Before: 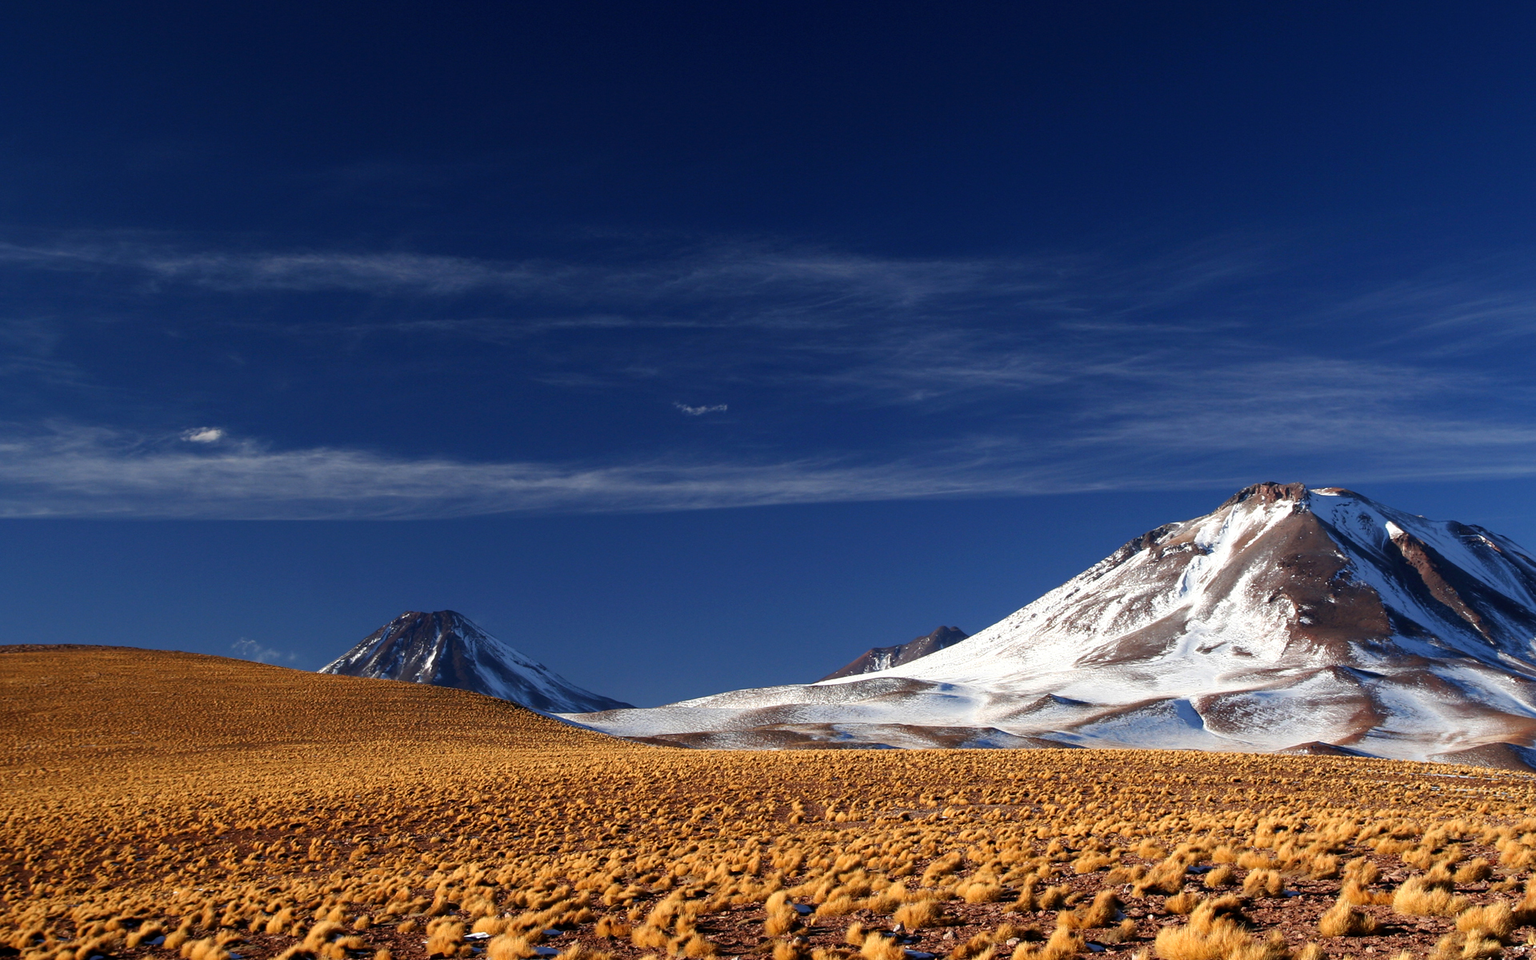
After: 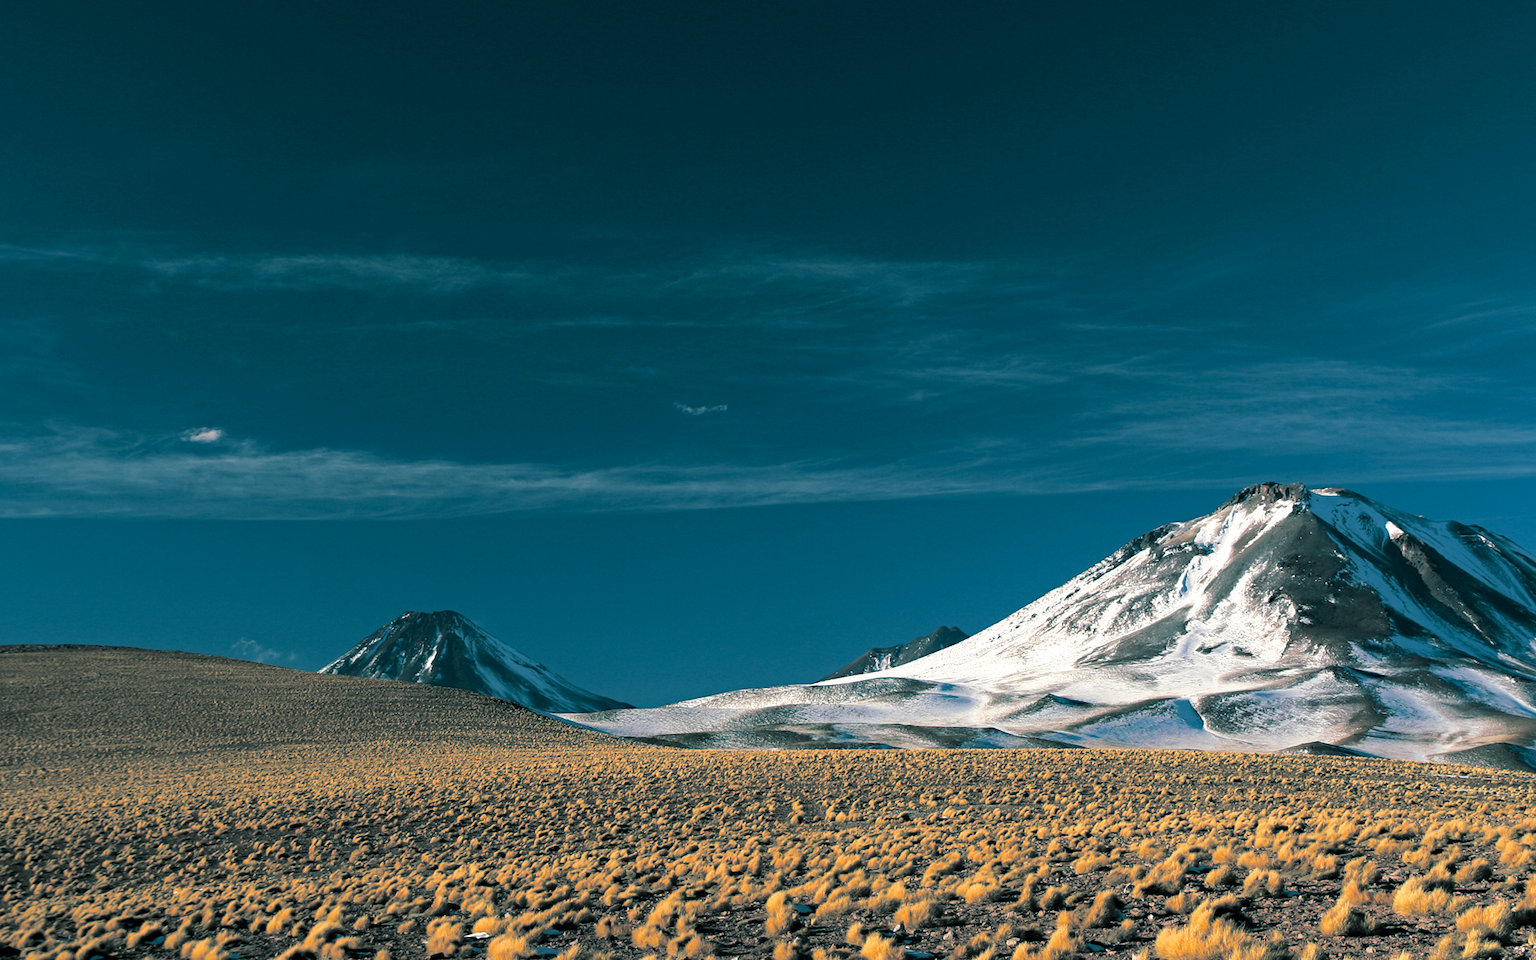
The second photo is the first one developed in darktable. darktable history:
split-toning: shadows › hue 186.43°, highlights › hue 49.29°, compress 30.29%
haze removal: strength 0.29, distance 0.25, compatibility mode true, adaptive false
